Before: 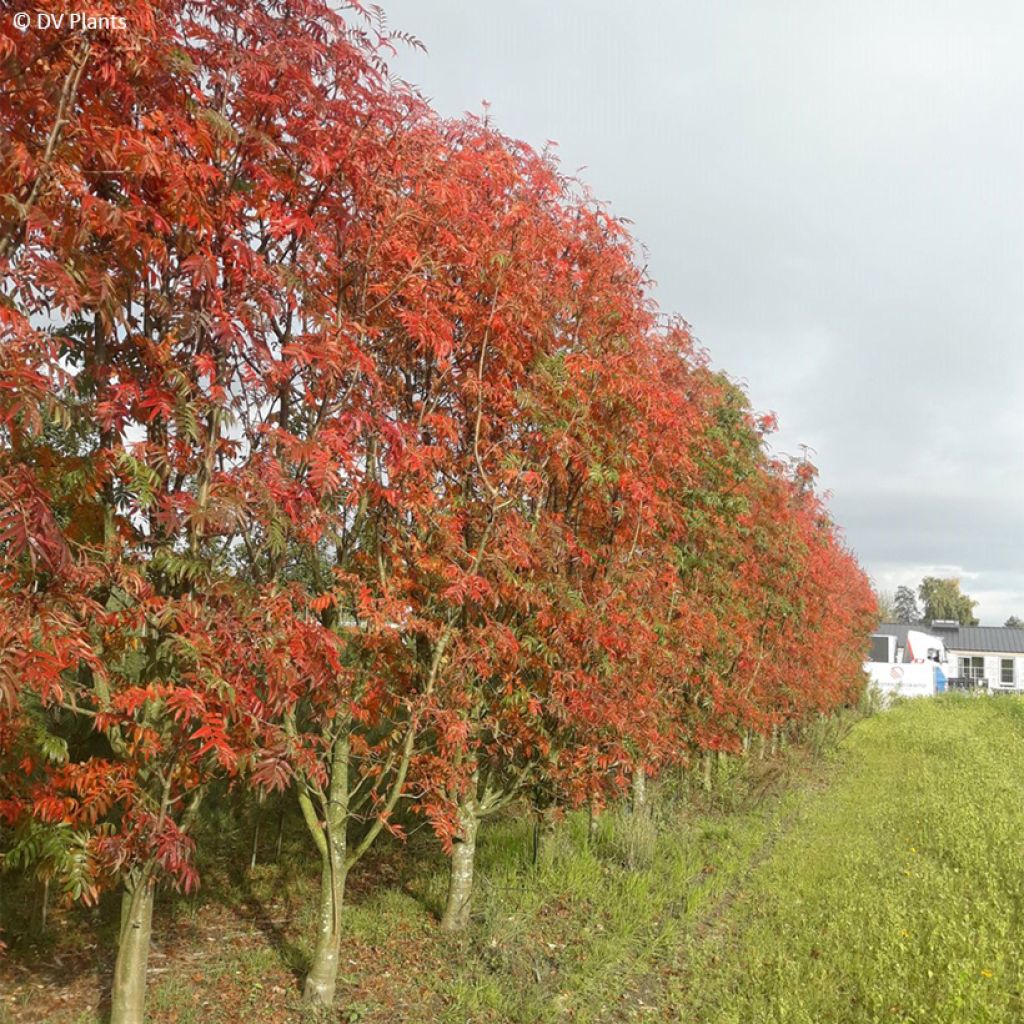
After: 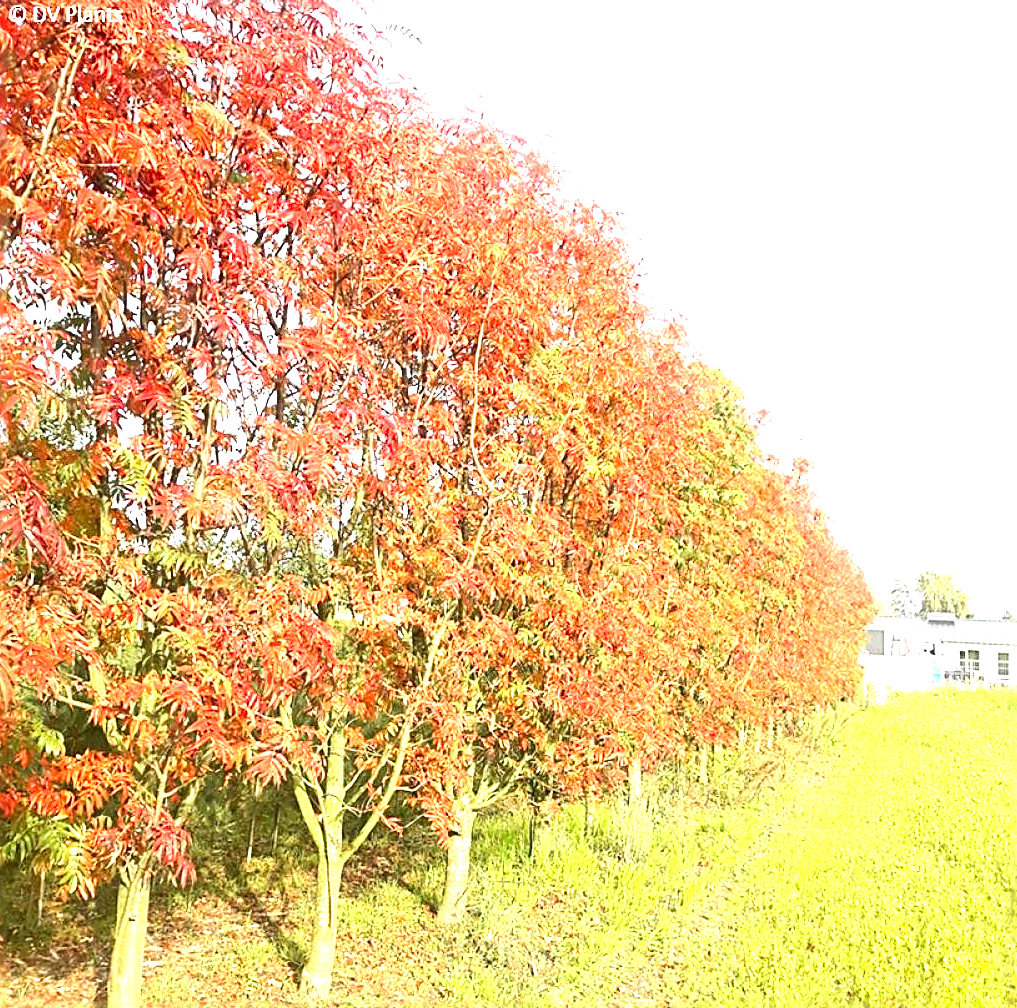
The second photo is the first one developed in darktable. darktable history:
contrast brightness saturation: contrast 0.148, brightness -0.01, saturation 0.099
sharpen: radius 2.532, amount 0.631
crop: left 0.466%, top 0.717%, right 0.132%, bottom 0.825%
exposure: exposure 1.992 EV, compensate highlight preservation false
